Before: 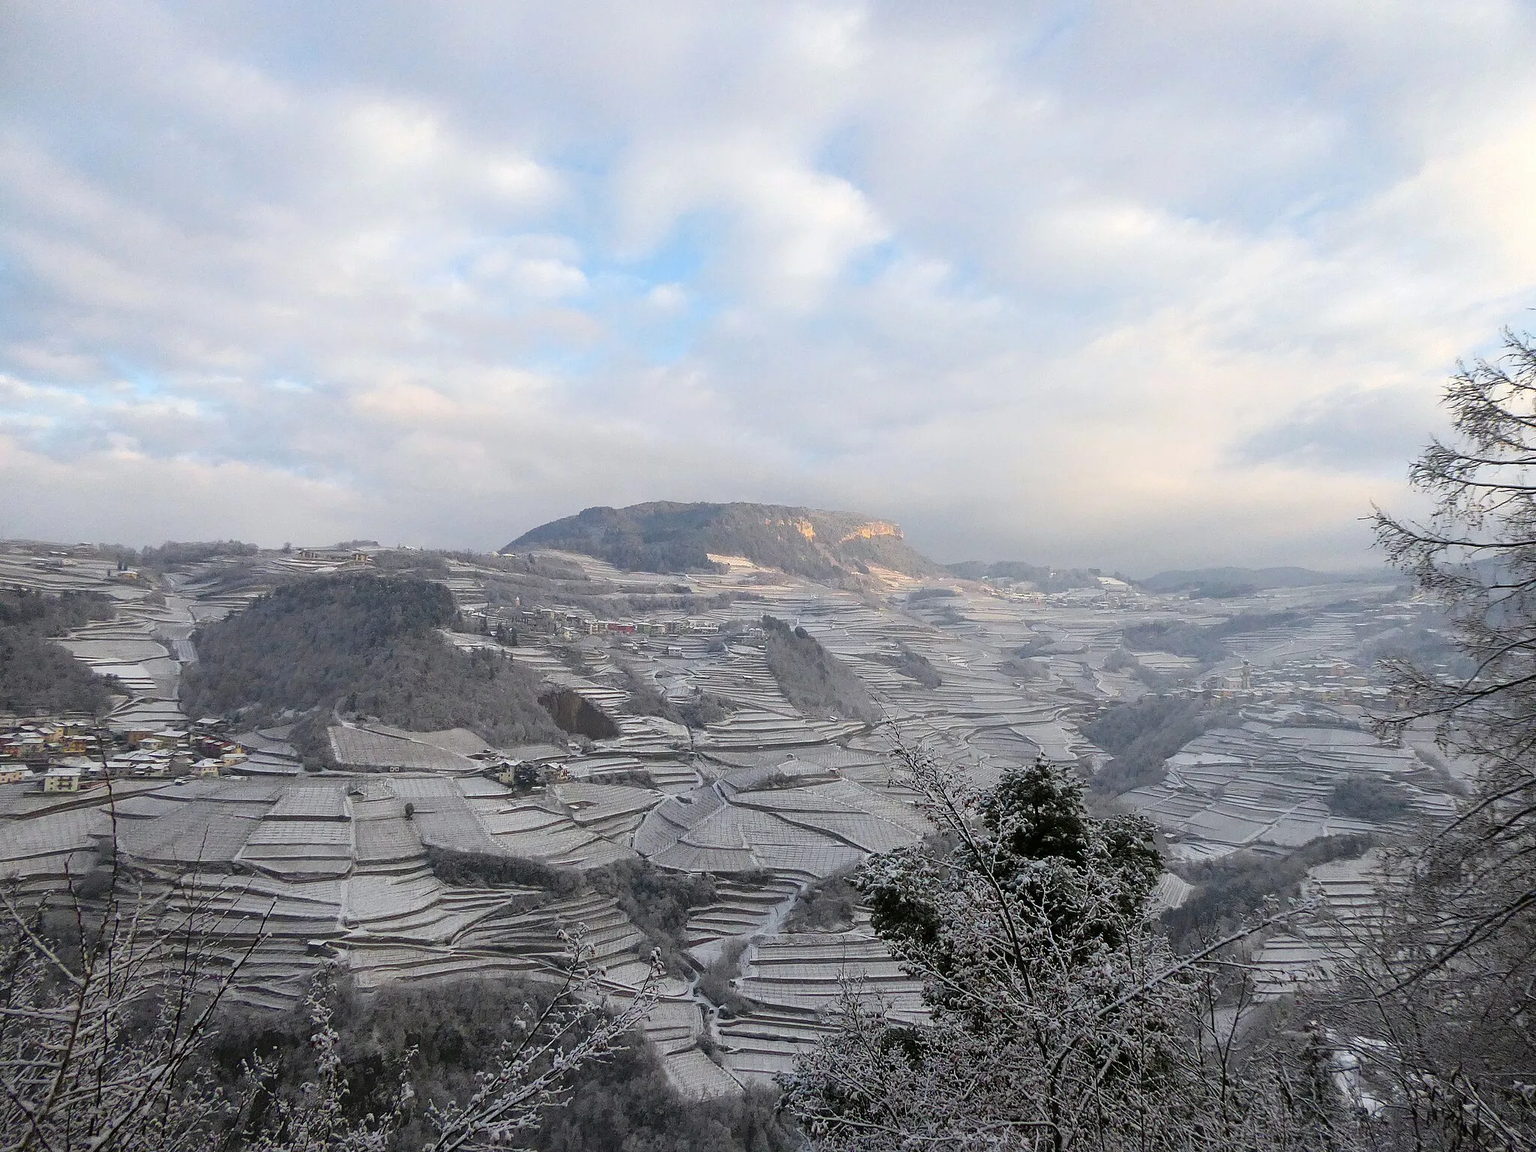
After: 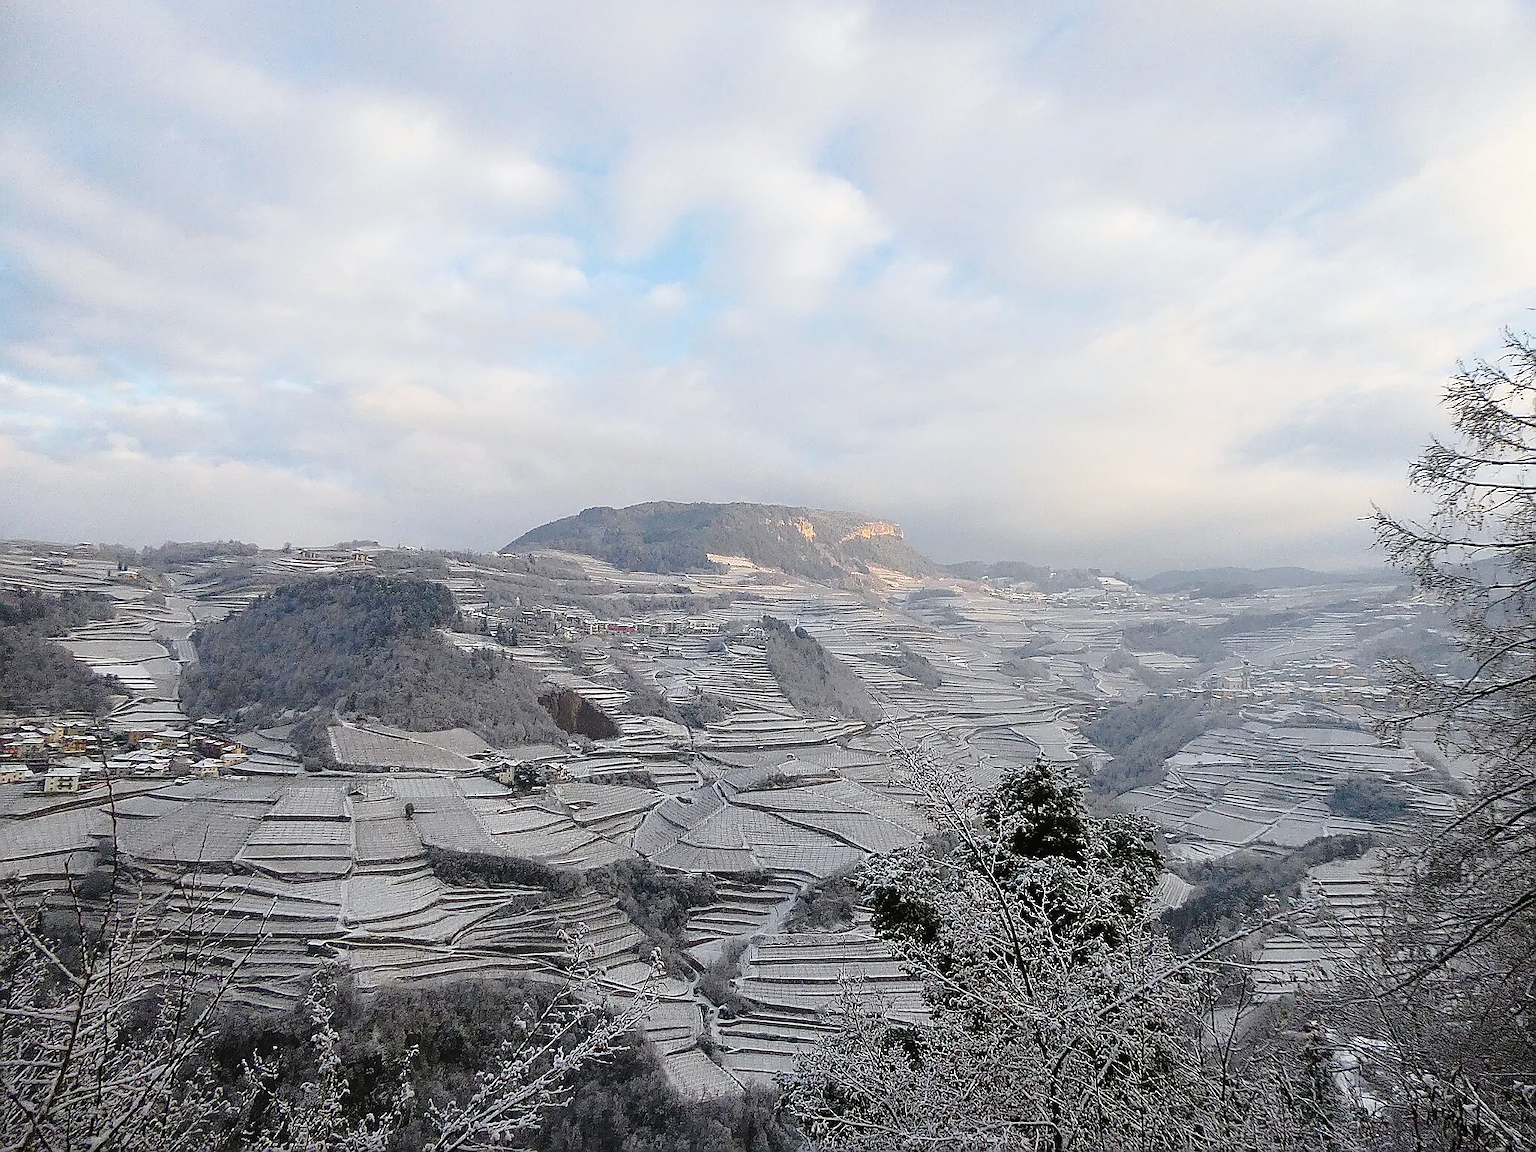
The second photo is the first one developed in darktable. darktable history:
sharpen: radius 1.377, amount 1.248, threshold 0.671
tone curve: curves: ch0 [(0.003, 0.015) (0.104, 0.07) (0.239, 0.201) (0.327, 0.317) (0.401, 0.443) (0.495, 0.55) (0.65, 0.68) (0.832, 0.858) (1, 0.977)]; ch1 [(0, 0) (0.161, 0.092) (0.35, 0.33) (0.379, 0.401) (0.447, 0.476) (0.495, 0.499) (0.515, 0.518) (0.55, 0.557) (0.621, 0.615) (0.718, 0.734) (1, 1)]; ch2 [(0, 0) (0.359, 0.372) (0.437, 0.437) (0.502, 0.501) (0.534, 0.537) (0.599, 0.586) (1, 1)], preserve colors none
